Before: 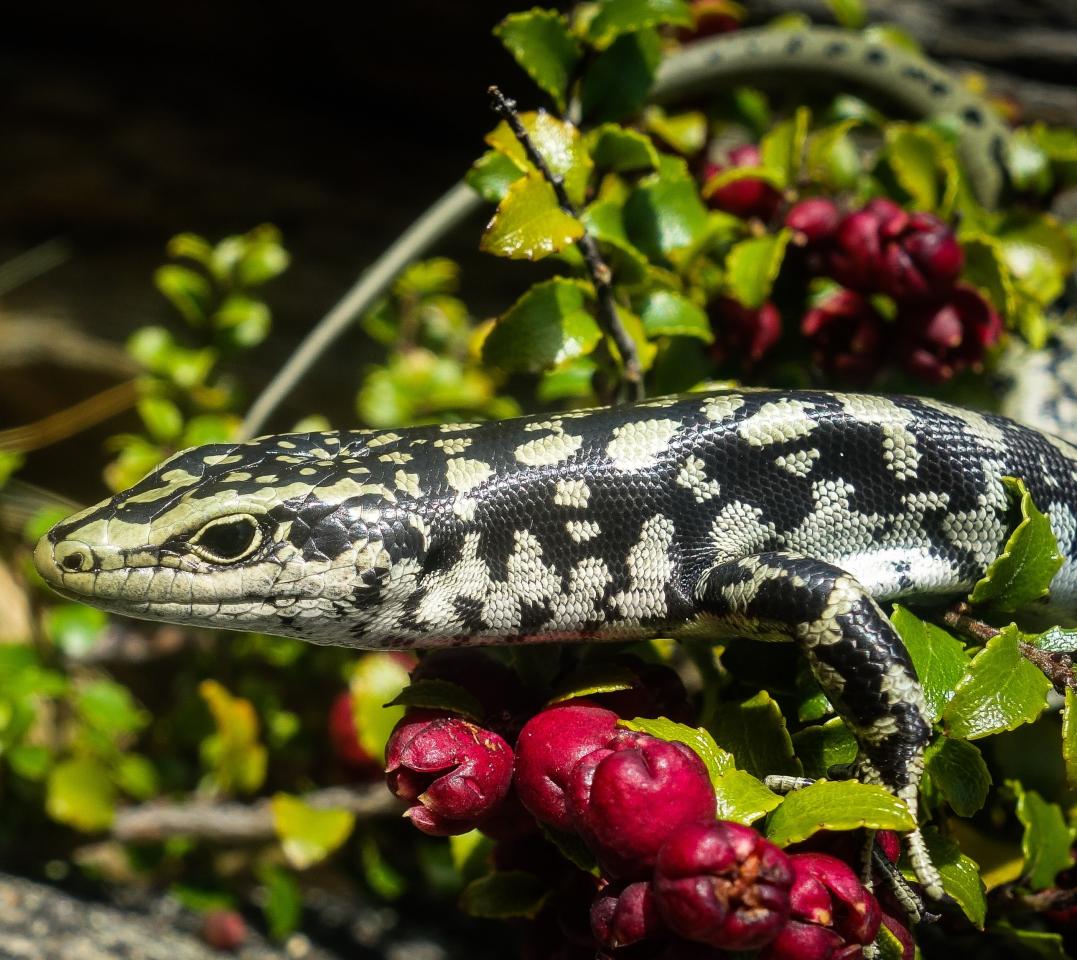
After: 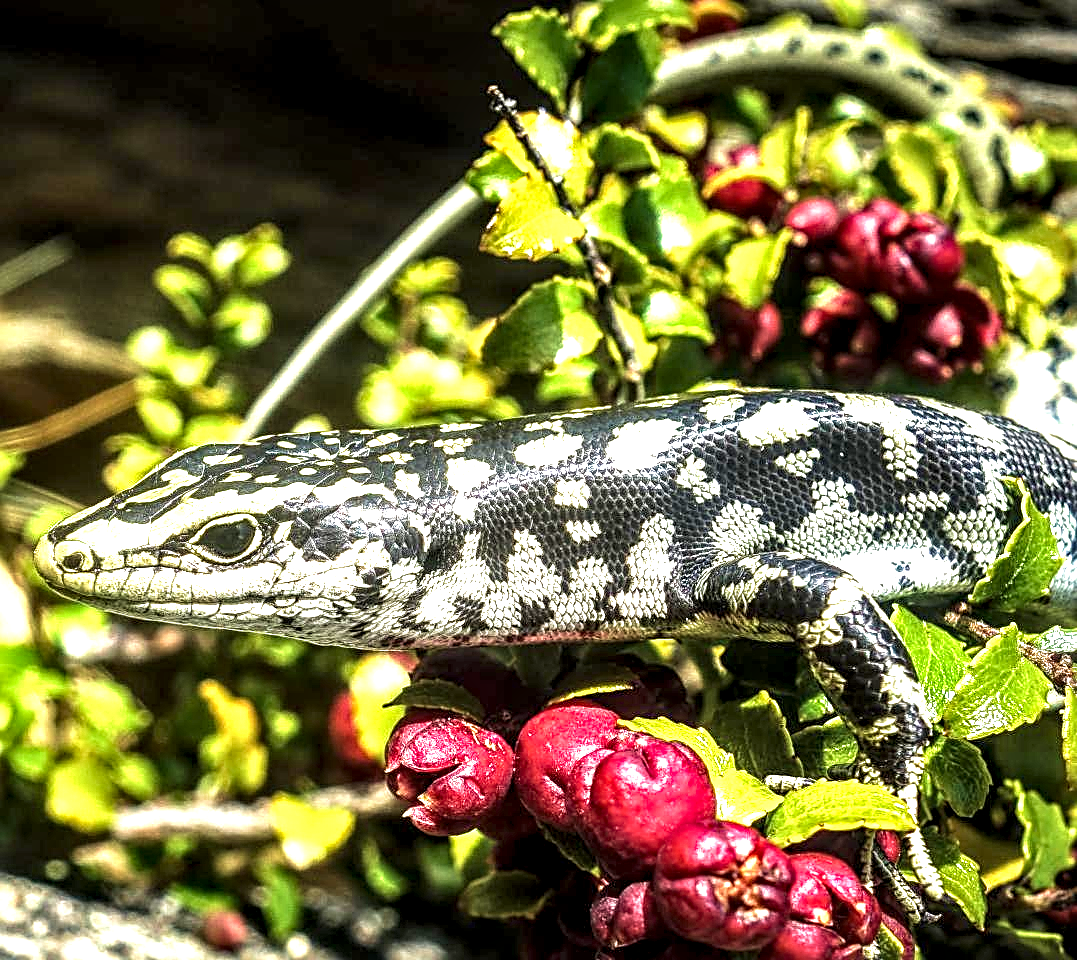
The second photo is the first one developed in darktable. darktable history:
sharpen: radius 2.531, amount 0.628
local contrast: highlights 19%, detail 186%
exposure: black level correction 0, exposure 1.6 EV, compensate exposure bias true, compensate highlight preservation false
velvia: on, module defaults
